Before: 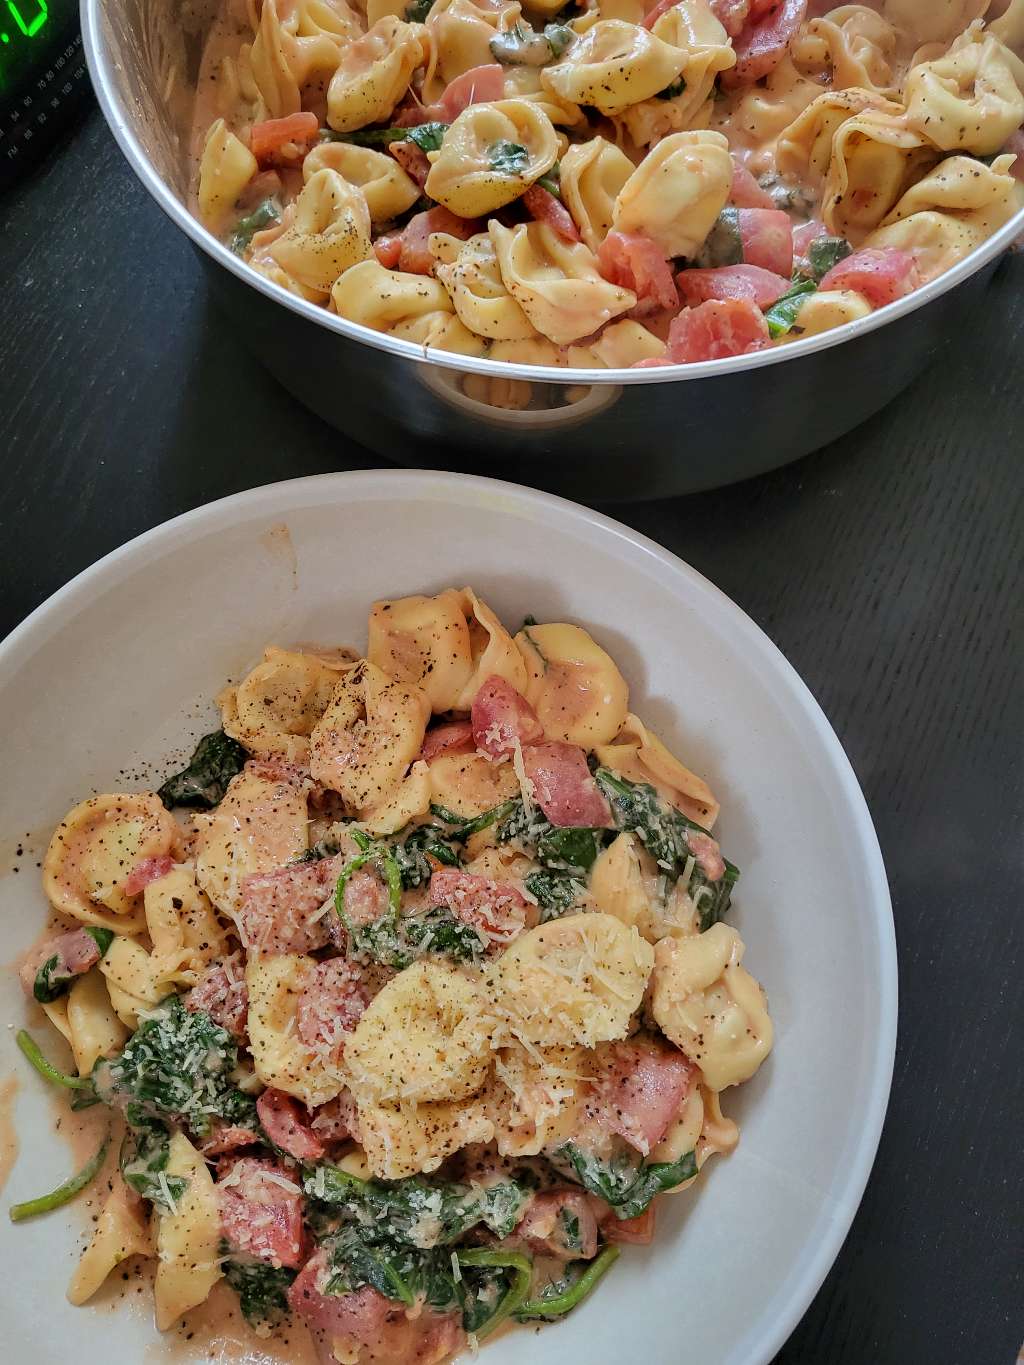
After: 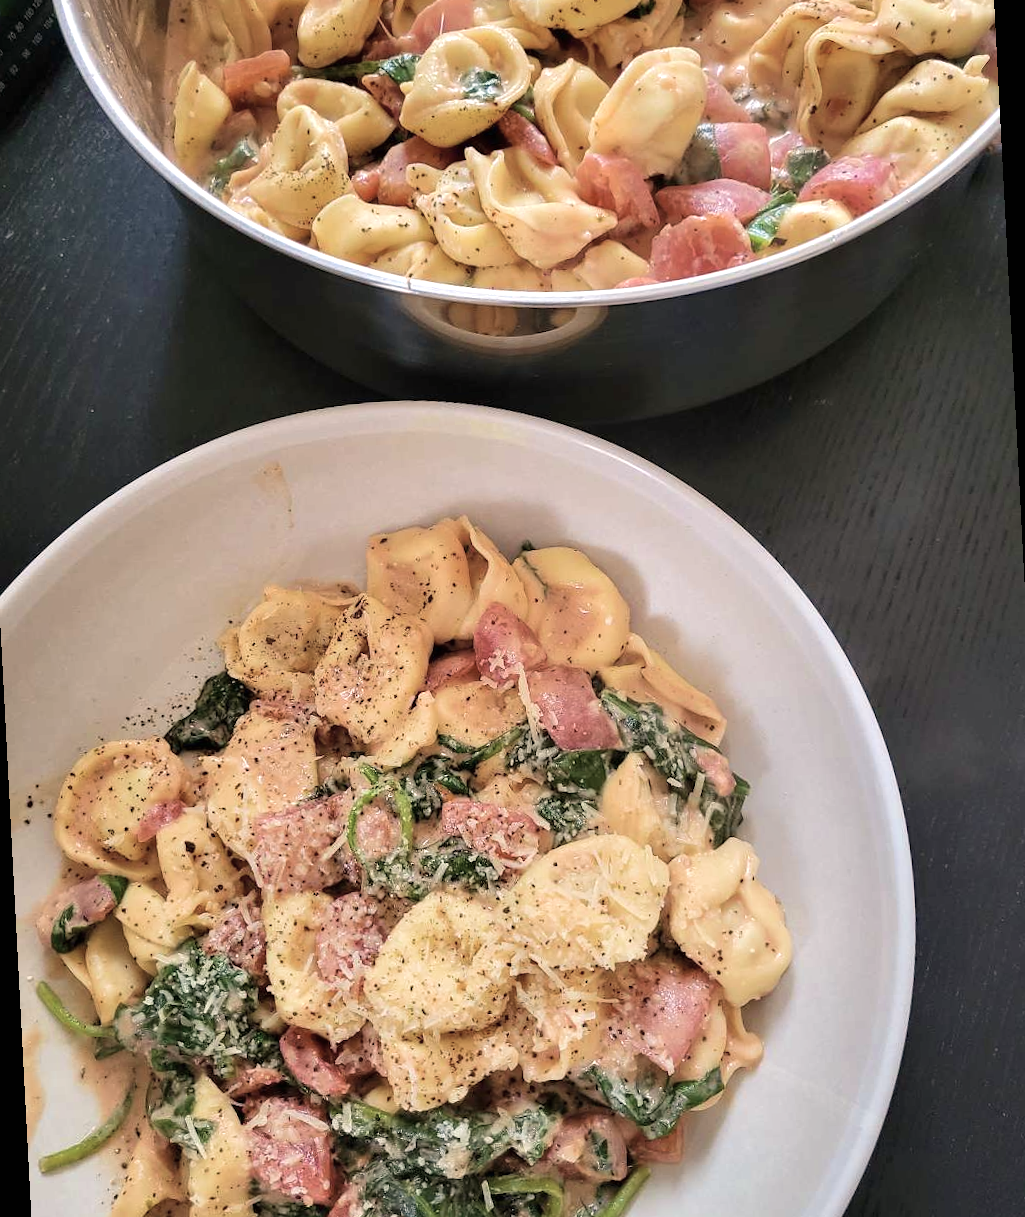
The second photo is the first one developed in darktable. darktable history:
exposure: black level correction 0, exposure 0.5 EV, compensate highlight preservation false
rotate and perspective: rotation -3°, crop left 0.031, crop right 0.968, crop top 0.07, crop bottom 0.93
shadows and highlights: shadows -24.28, highlights 49.77, soften with gaussian
velvia: on, module defaults
color correction: highlights a* 5.59, highlights b* 5.24, saturation 0.68
